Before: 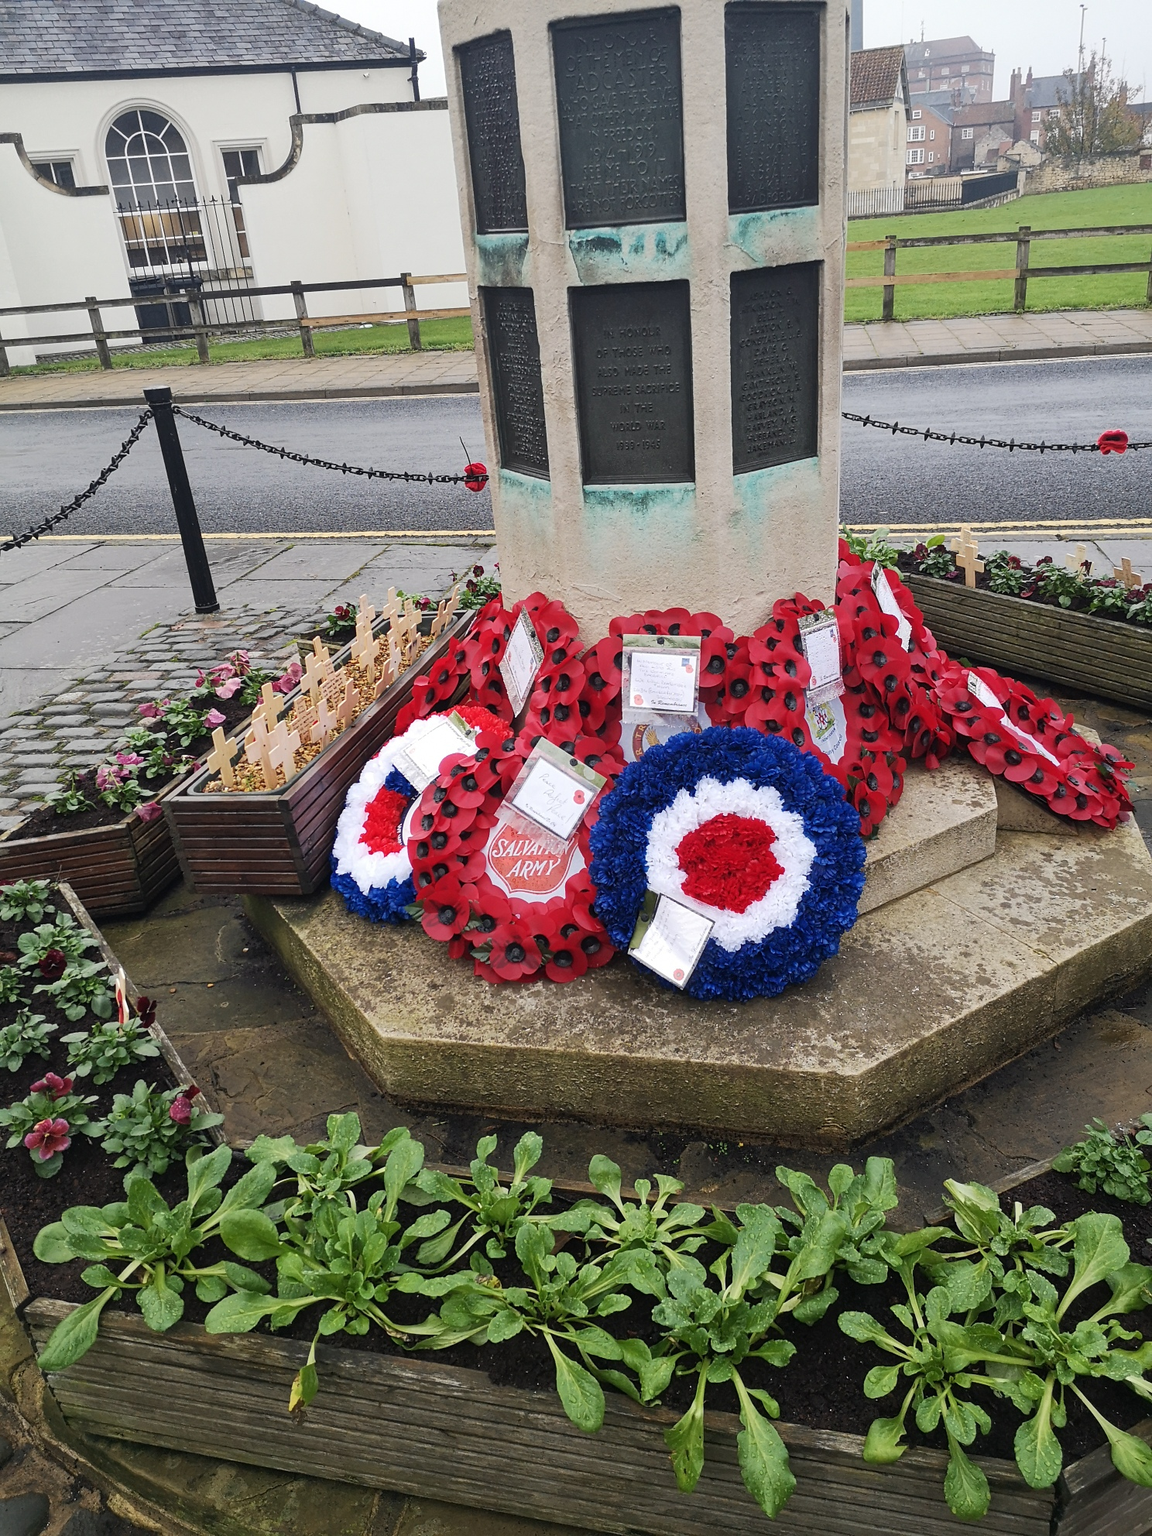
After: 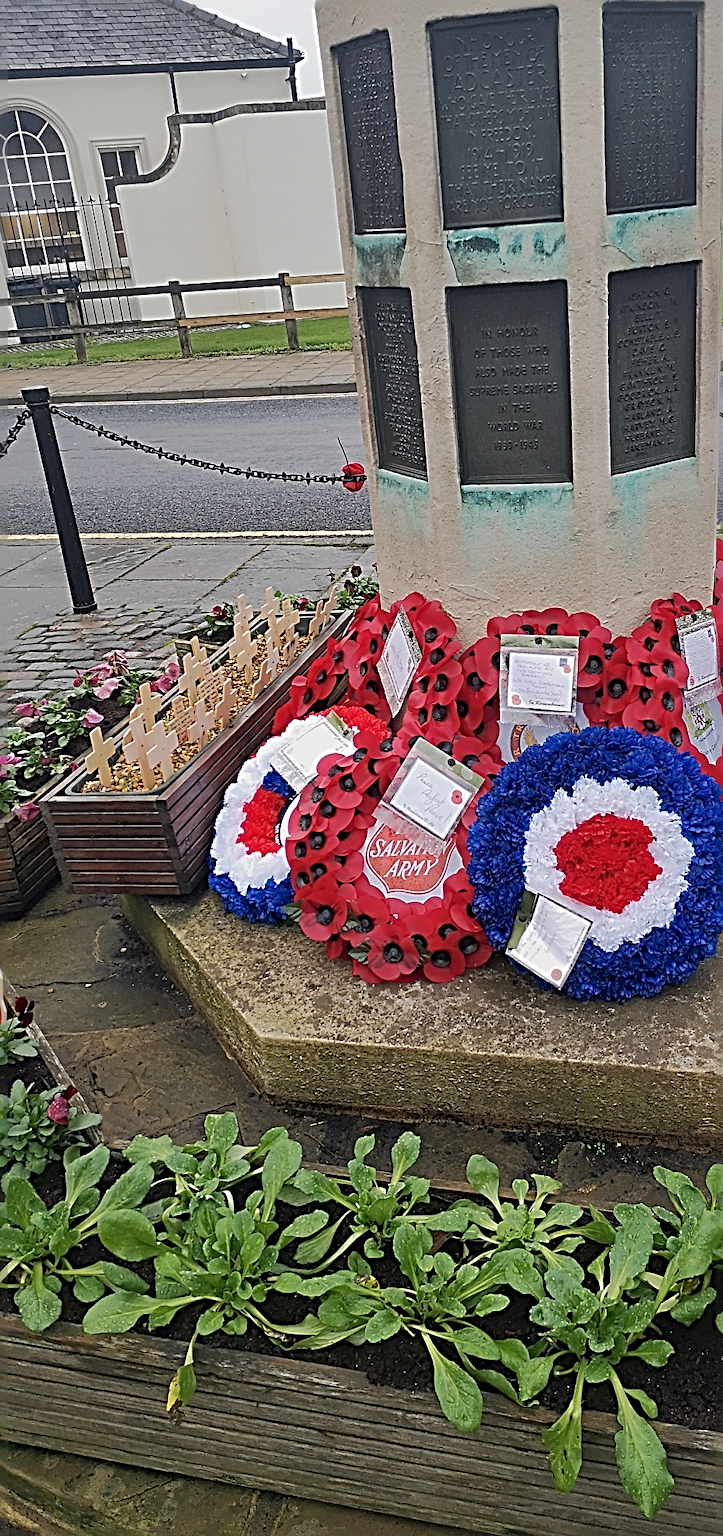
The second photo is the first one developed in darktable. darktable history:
exposure: black level correction 0.001, exposure -0.125 EV, compensate exposure bias true, compensate highlight preservation false
crop: left 10.644%, right 26.528%
sharpen: radius 3.69, amount 0.928
shadows and highlights: highlights -60
